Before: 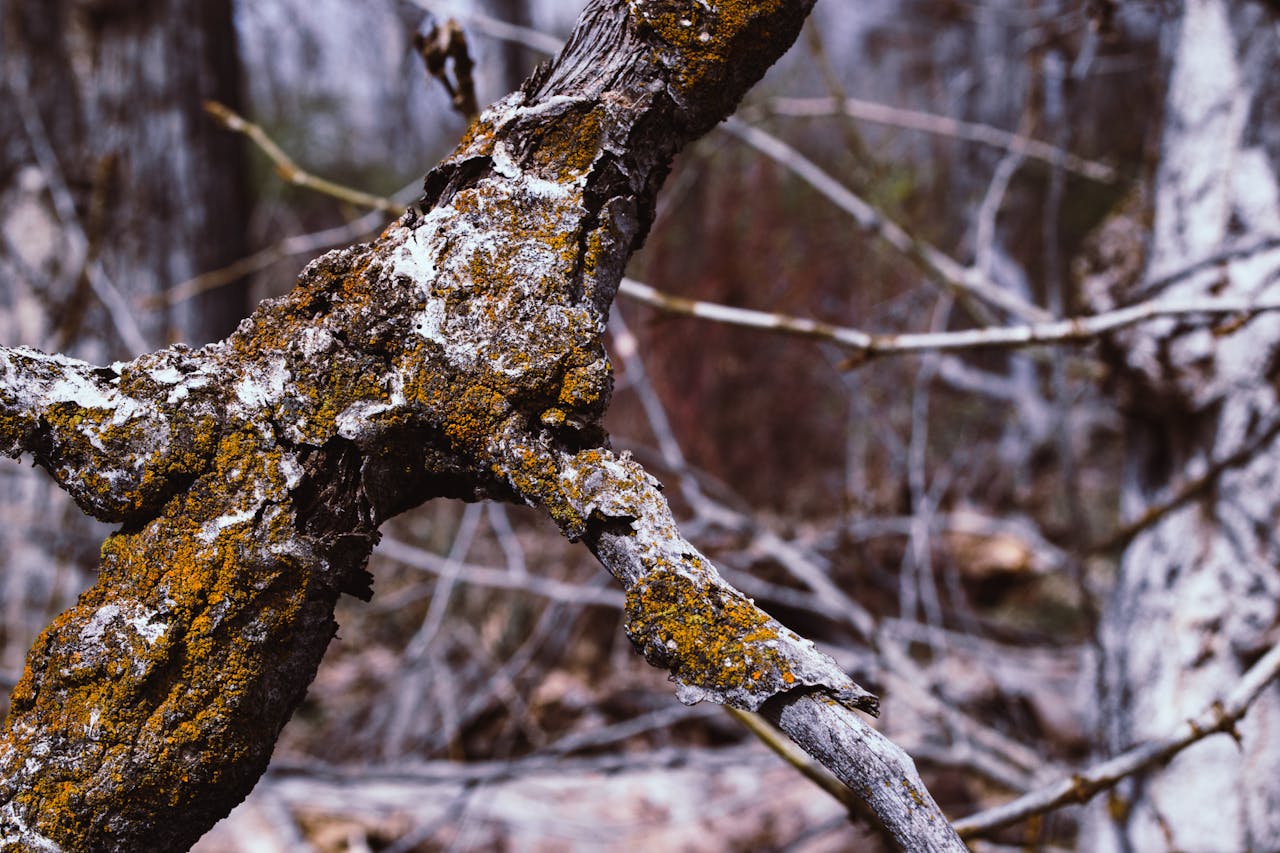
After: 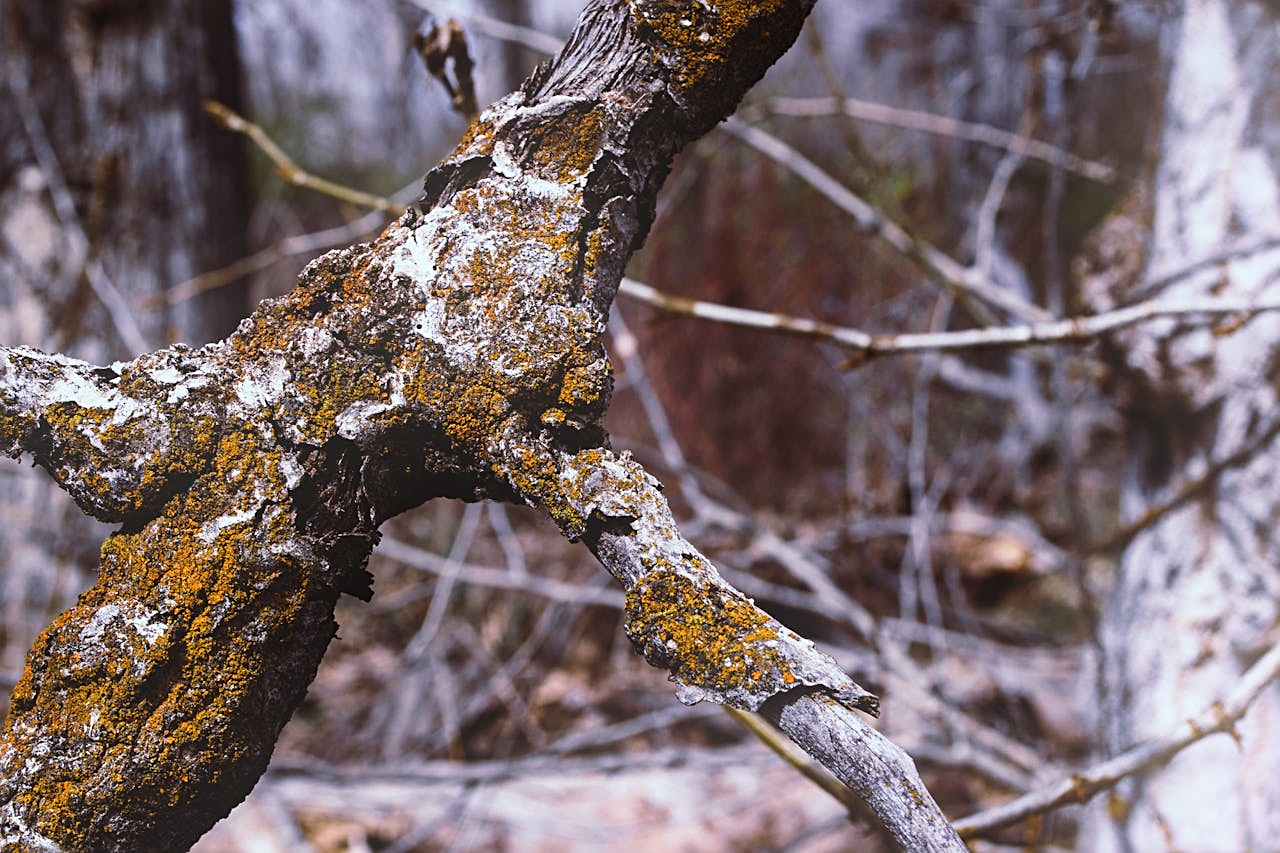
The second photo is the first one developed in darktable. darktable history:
sharpen: on, module defaults
bloom: threshold 82.5%, strength 16.25%
